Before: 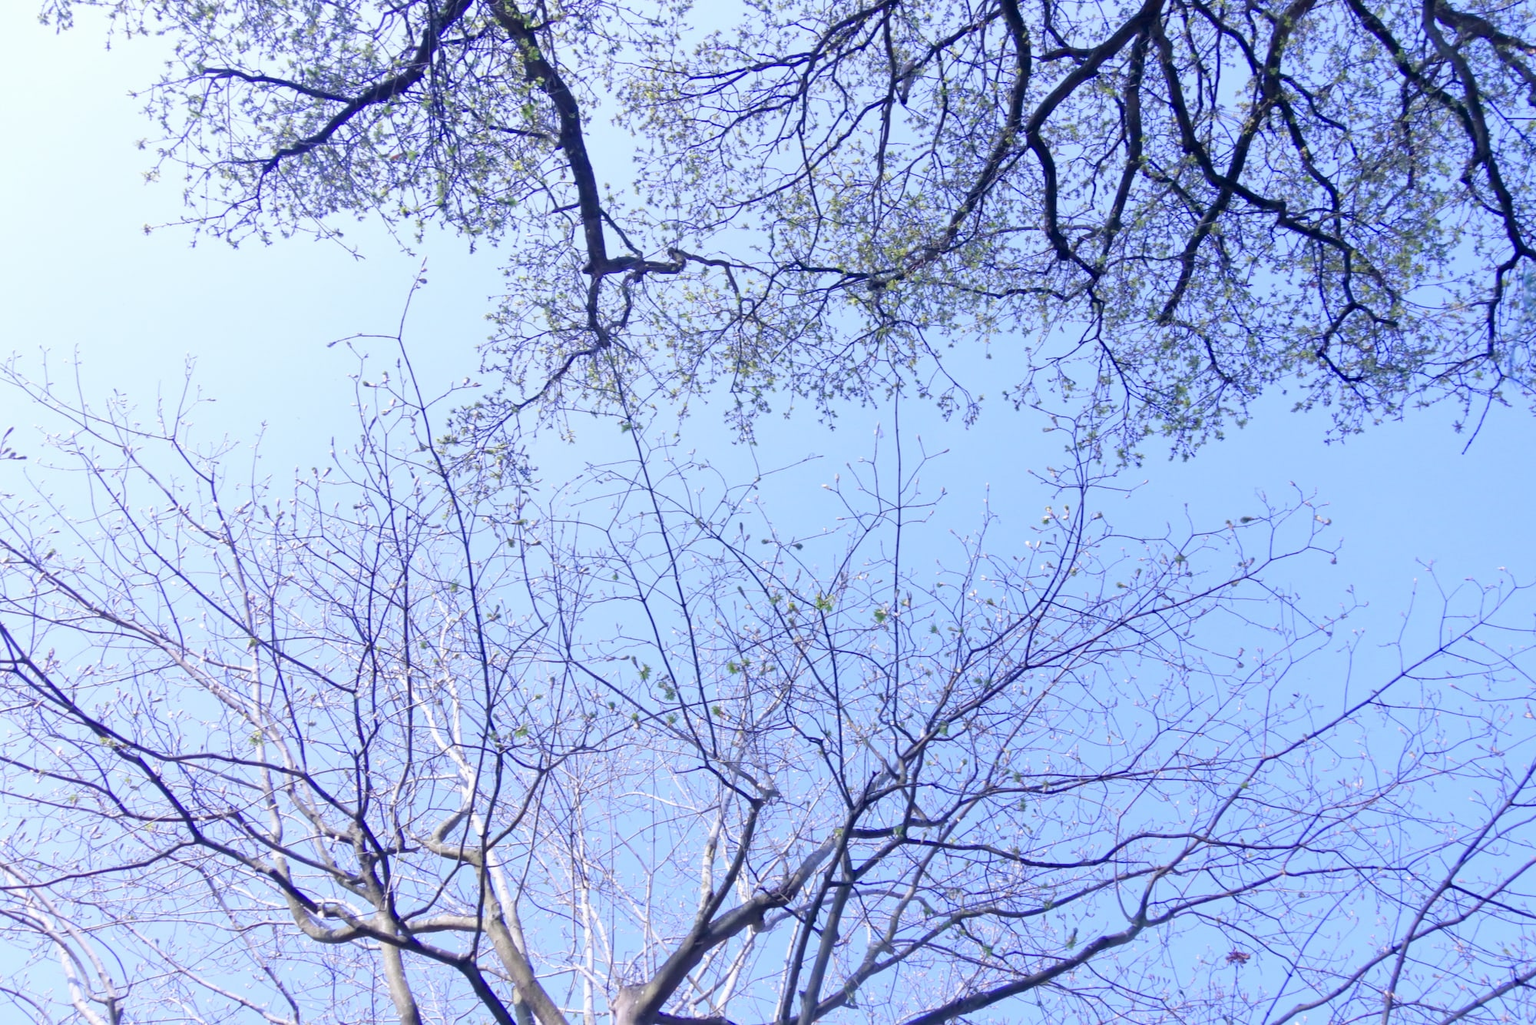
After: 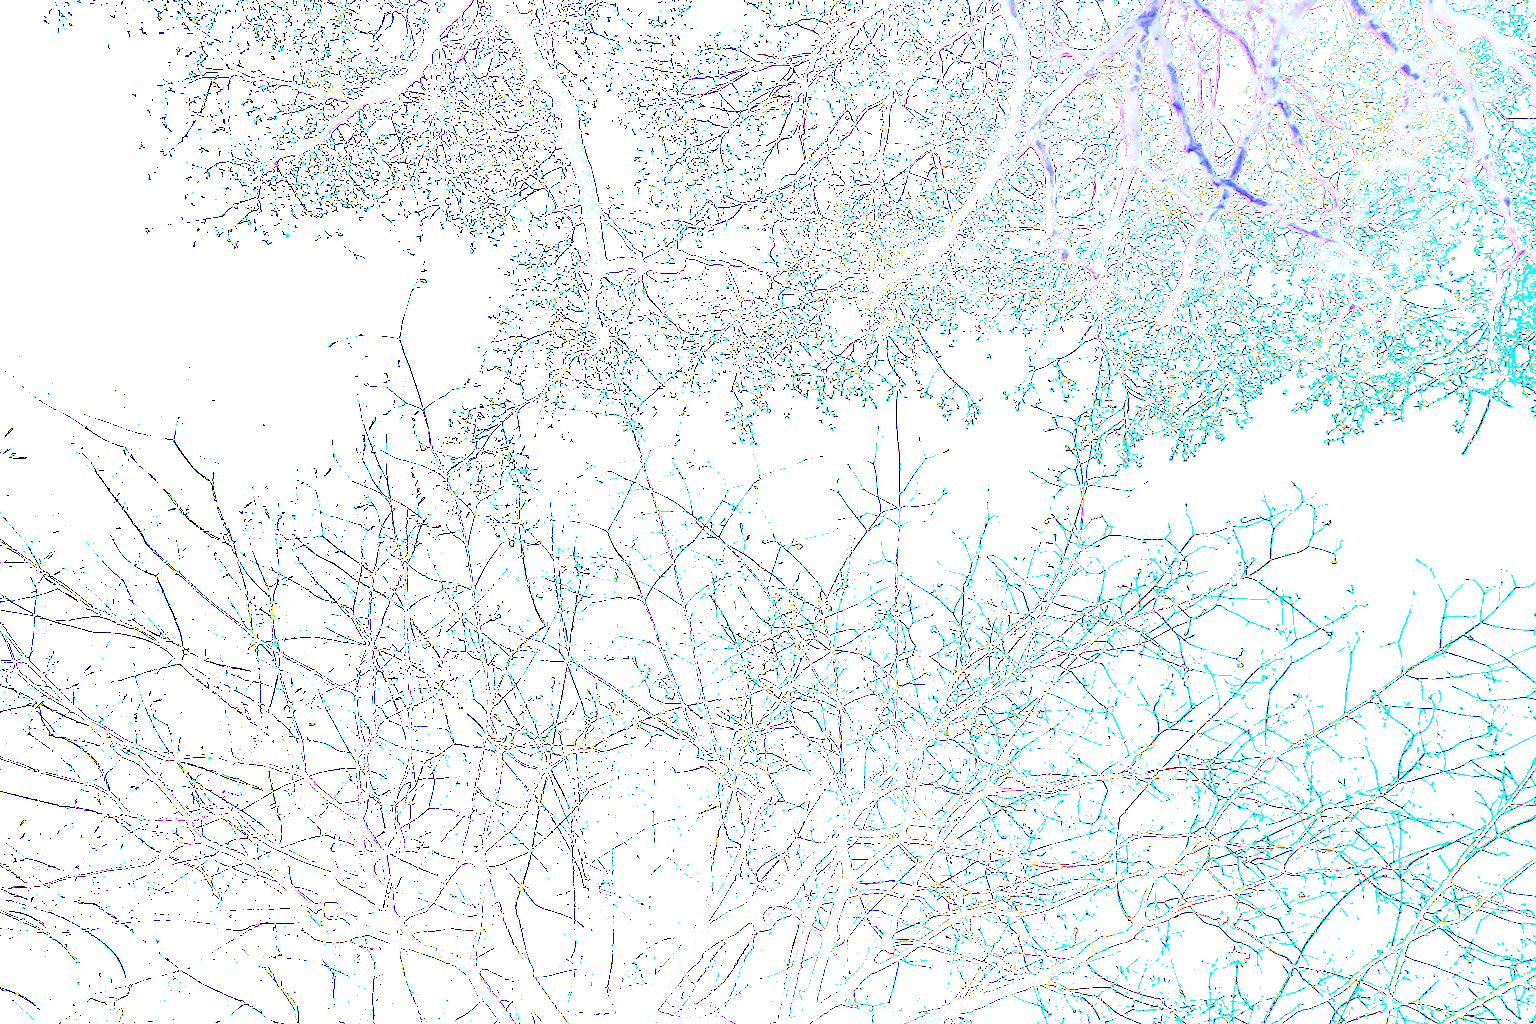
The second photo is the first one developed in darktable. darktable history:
shadows and highlights: highlights 70.7, soften with gaussian
exposure: exposure 2.207 EV, compensate highlight preservation false
